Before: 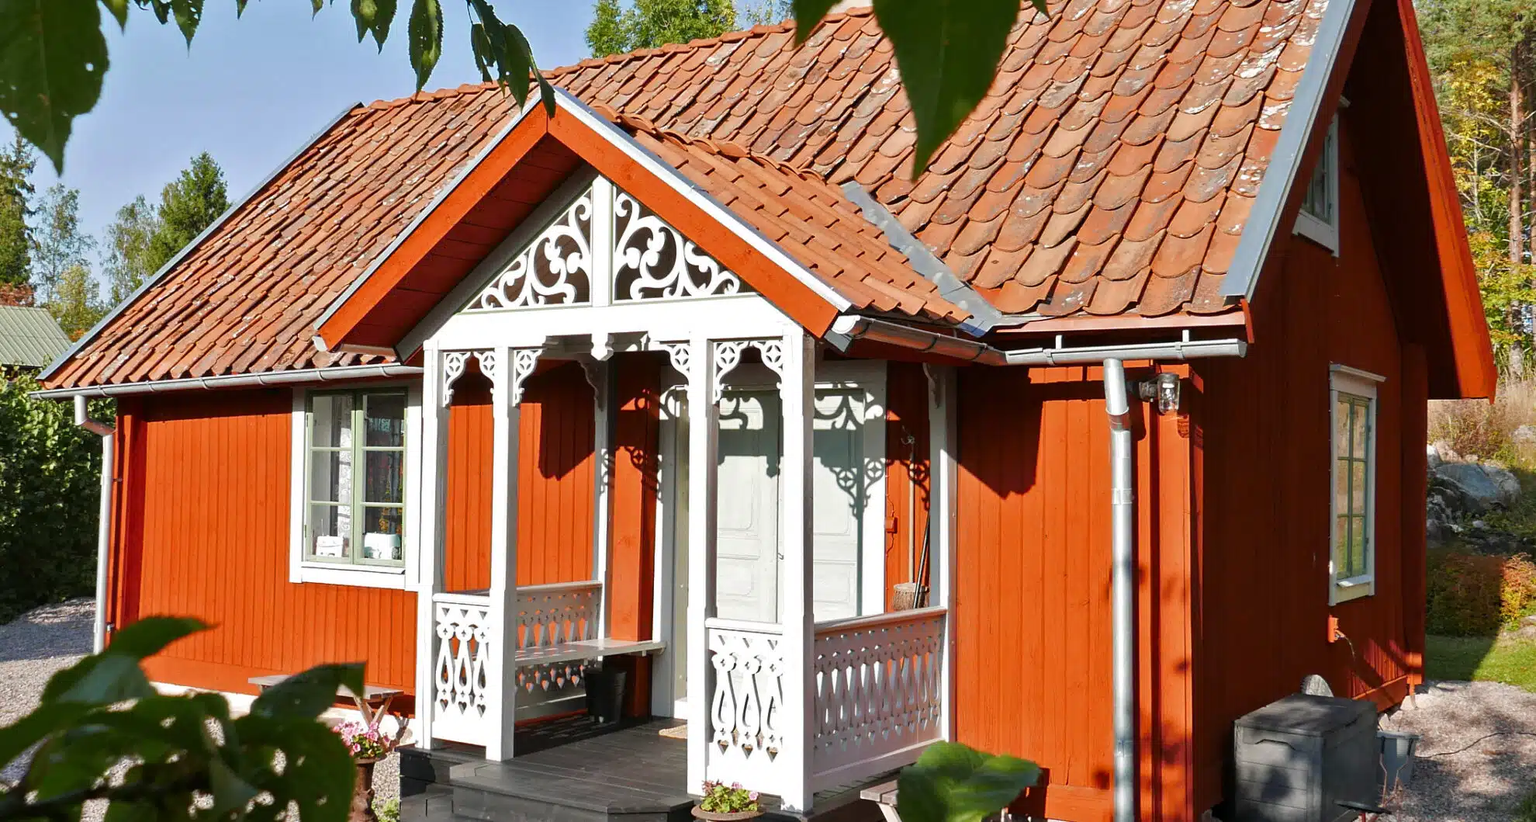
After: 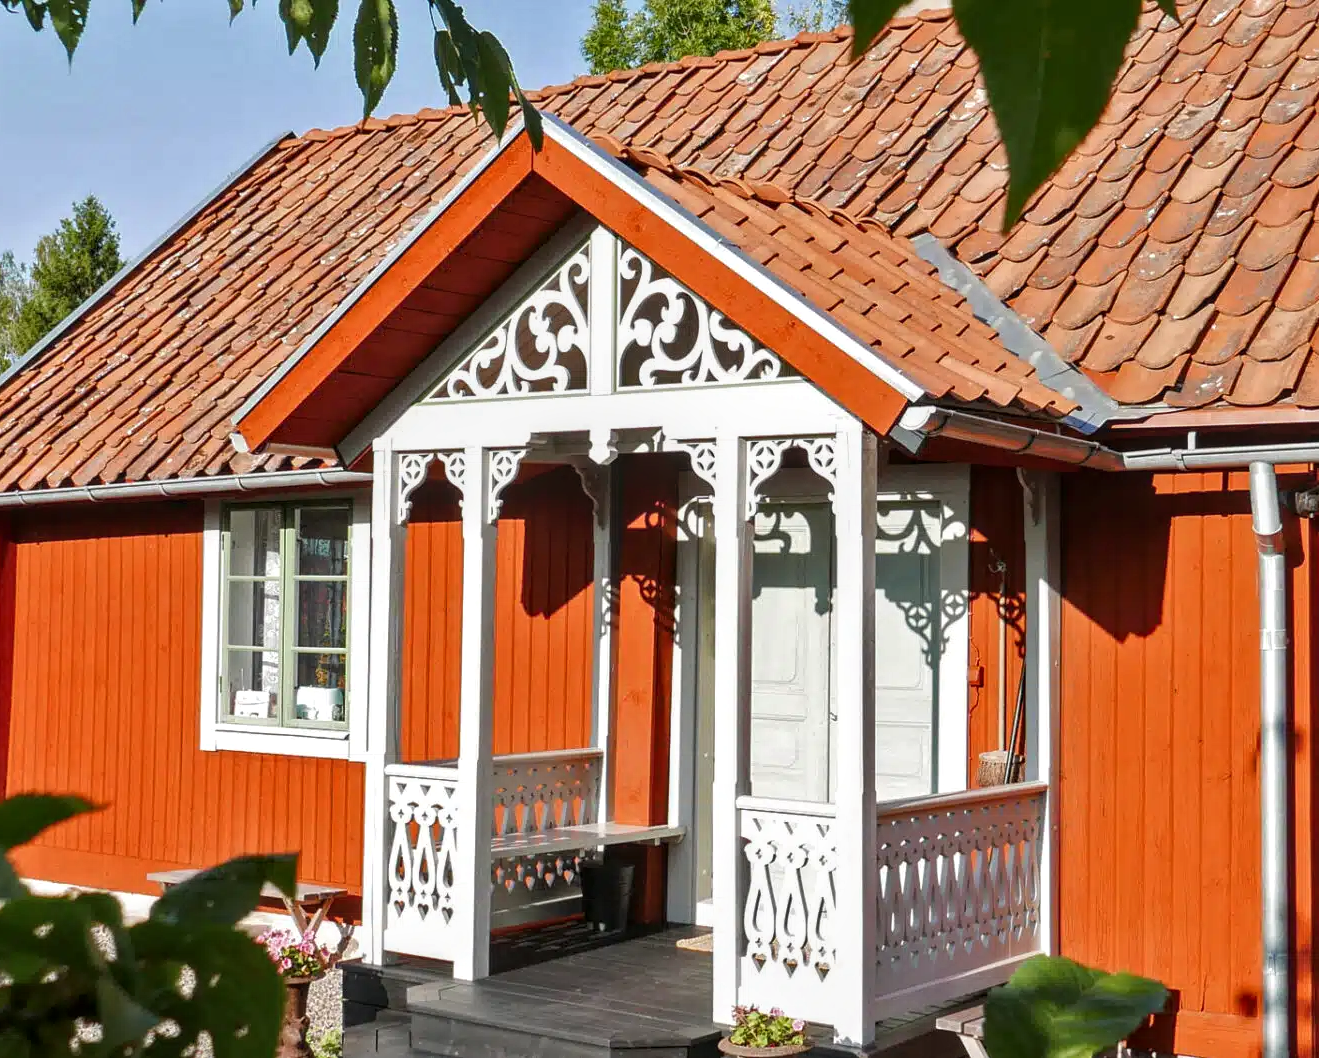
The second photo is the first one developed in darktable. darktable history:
crop and rotate: left 8.786%, right 24.548%
local contrast: on, module defaults
